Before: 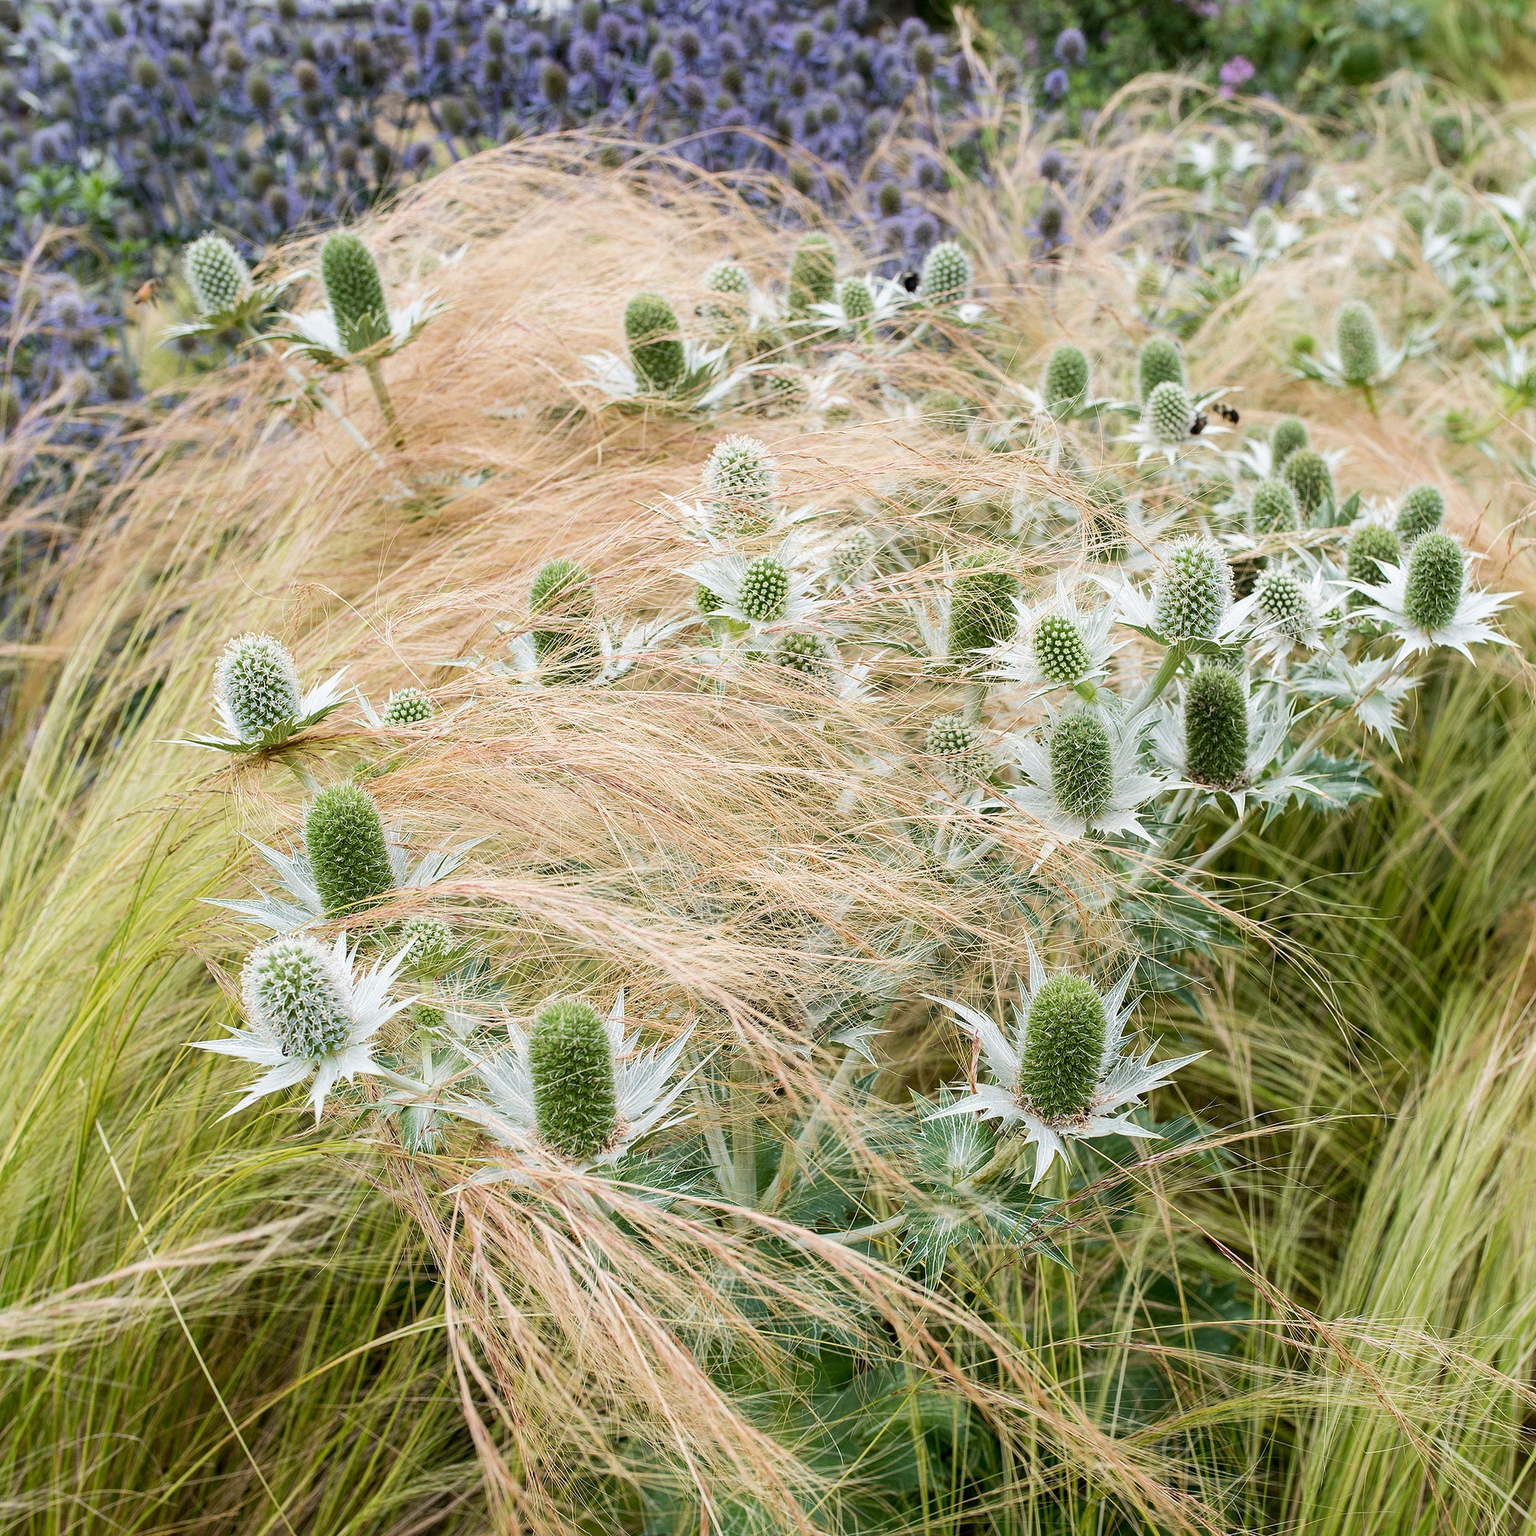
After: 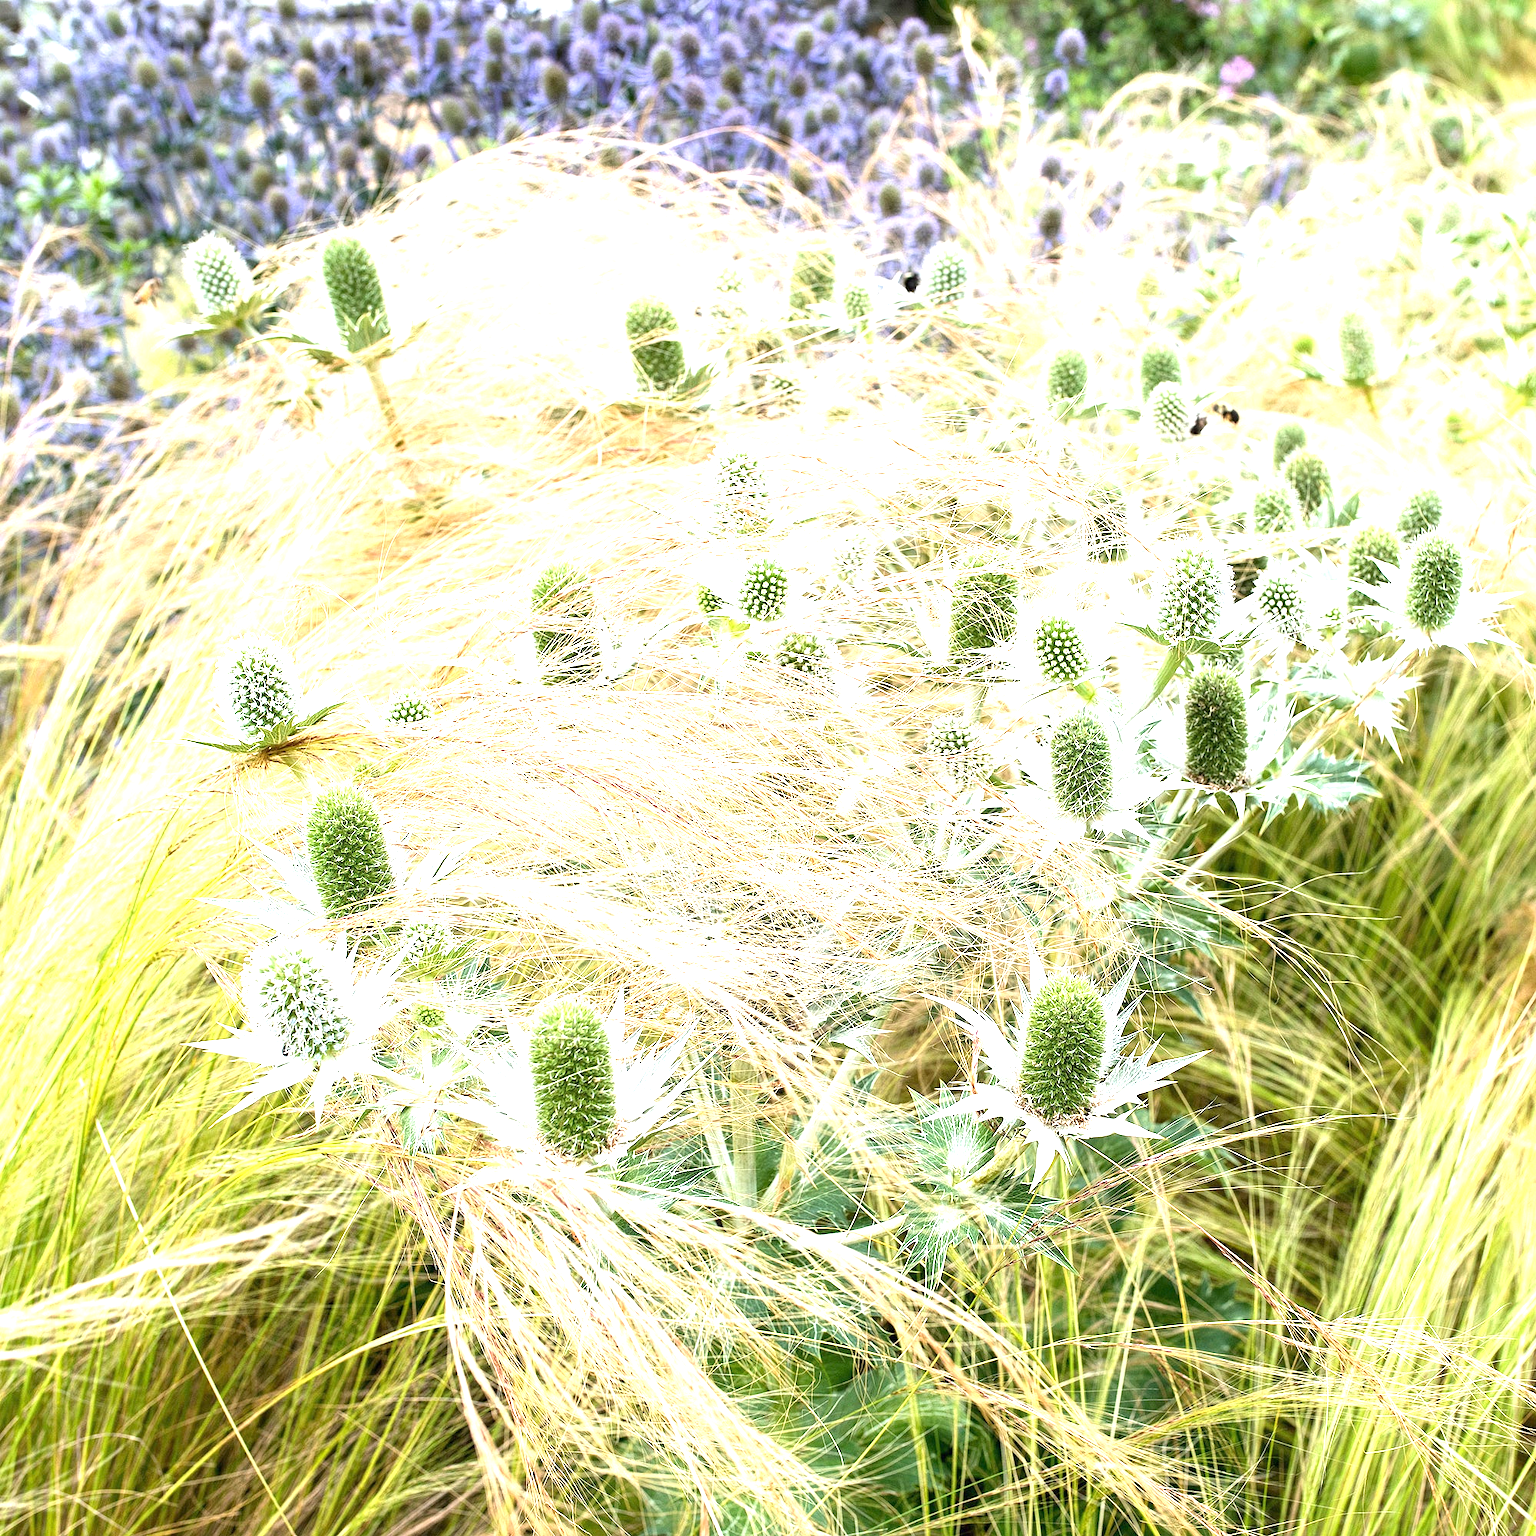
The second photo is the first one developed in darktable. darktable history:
exposure: black level correction 0, exposure 1.47 EV, compensate exposure bias true, compensate highlight preservation false
